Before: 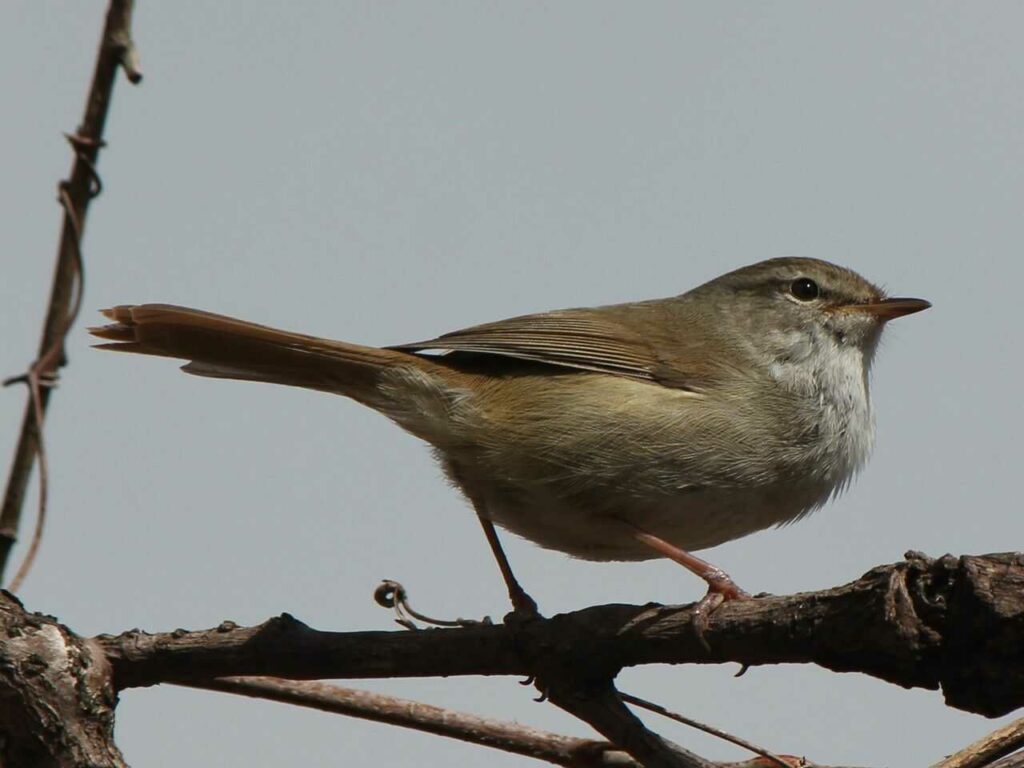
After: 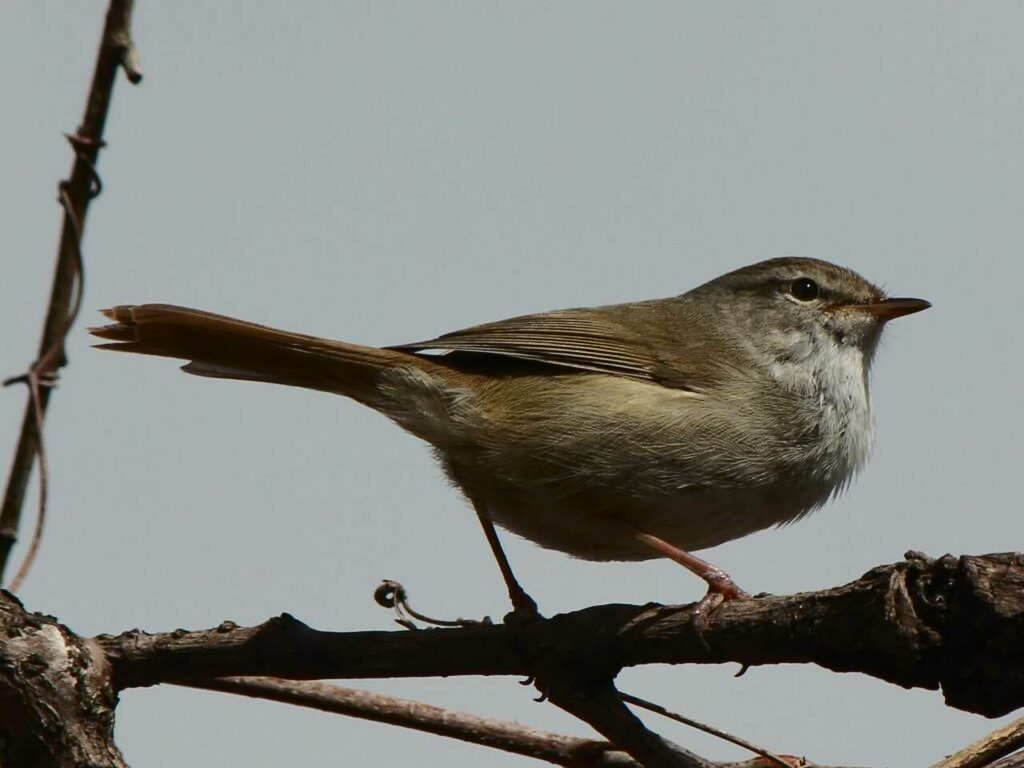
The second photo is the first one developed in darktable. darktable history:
tone curve: curves: ch0 [(0, 0) (0.003, 0.002) (0.011, 0.009) (0.025, 0.02) (0.044, 0.034) (0.069, 0.046) (0.1, 0.062) (0.136, 0.083) (0.177, 0.119) (0.224, 0.162) (0.277, 0.216) (0.335, 0.282) (0.399, 0.365) (0.468, 0.457) (0.543, 0.541) (0.623, 0.624) (0.709, 0.713) (0.801, 0.797) (0.898, 0.889) (1, 1)], color space Lab, independent channels, preserve colors none
